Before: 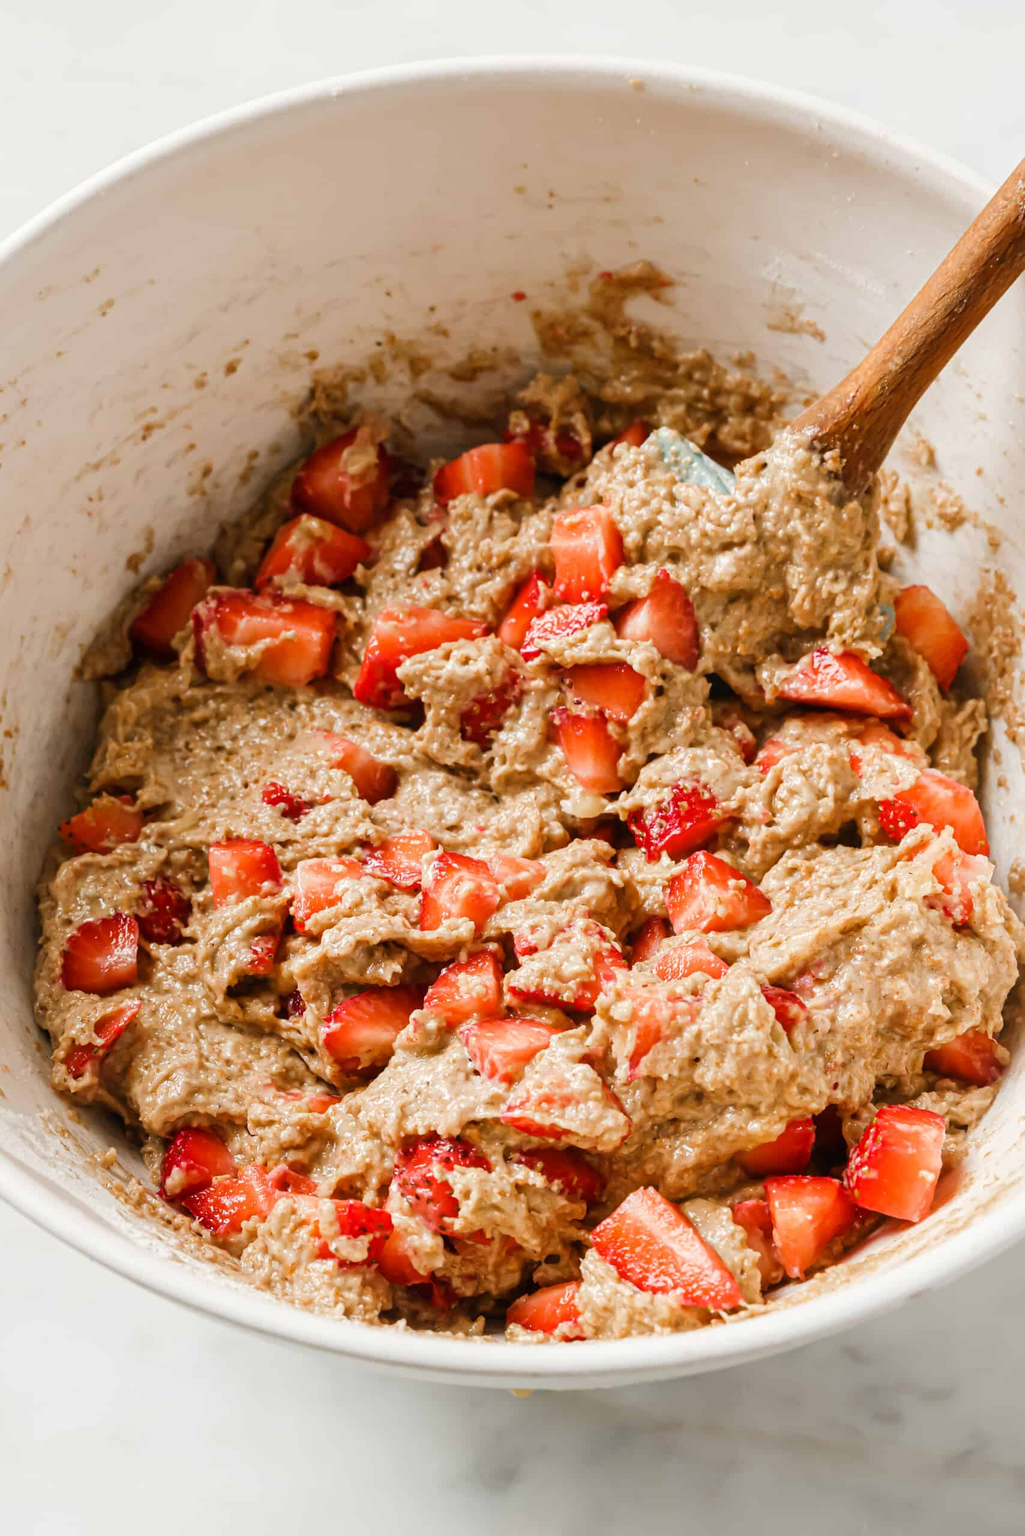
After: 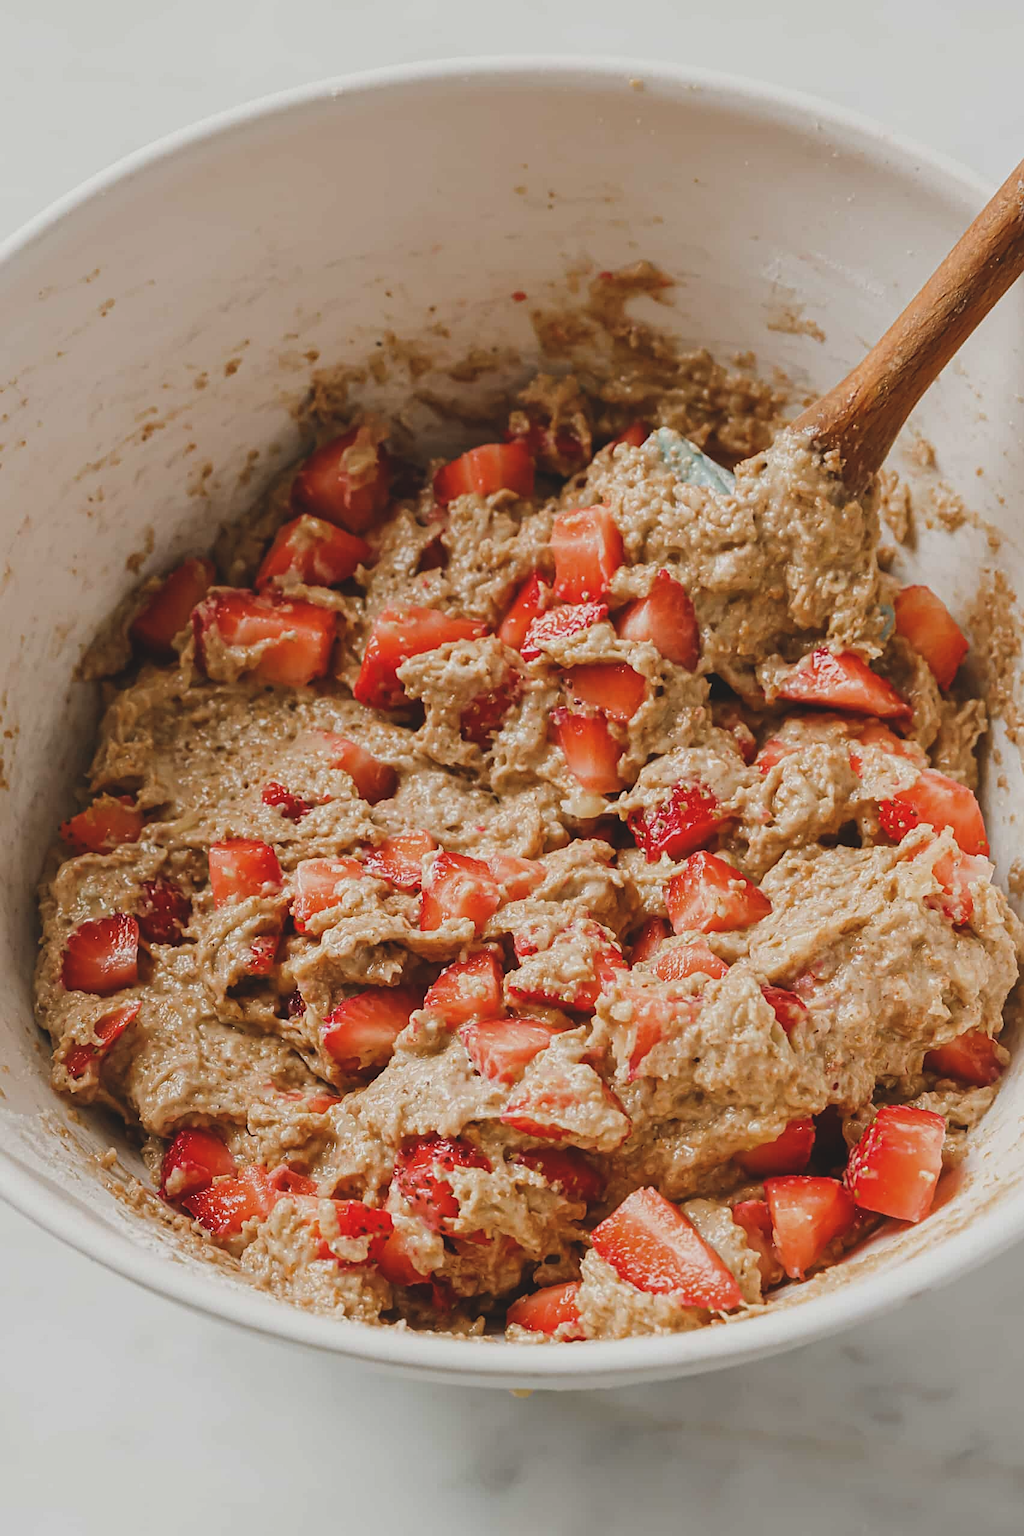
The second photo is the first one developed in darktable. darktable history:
exposure: black level correction -0.015, exposure -0.513 EV, compensate highlight preservation false
sharpen: on, module defaults
